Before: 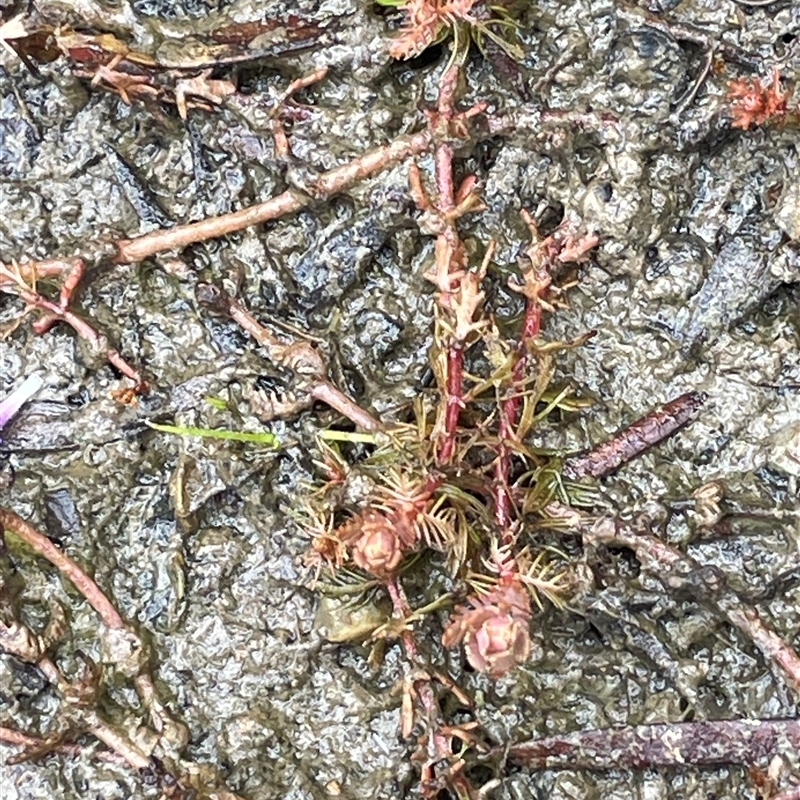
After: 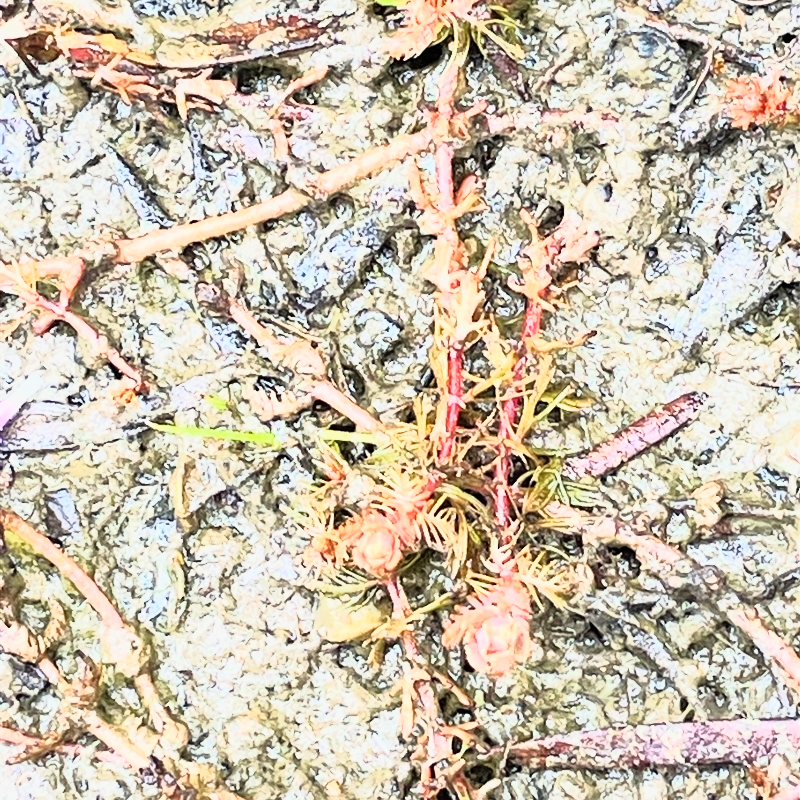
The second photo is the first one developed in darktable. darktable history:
filmic rgb: black relative exposure -16 EV, white relative exposure 4.93 EV, hardness 6.24, color science v6 (2022)
tone curve: curves: ch0 [(0, 0) (0.003, 0.005) (0.011, 0.018) (0.025, 0.041) (0.044, 0.072) (0.069, 0.113) (0.1, 0.163) (0.136, 0.221) (0.177, 0.289) (0.224, 0.366) (0.277, 0.452) (0.335, 0.546) (0.399, 0.65) (0.468, 0.763) (0.543, 0.885) (0.623, 0.93) (0.709, 0.946) (0.801, 0.963) (0.898, 0.981) (1, 1)], color space Lab, linked channels, preserve colors none
